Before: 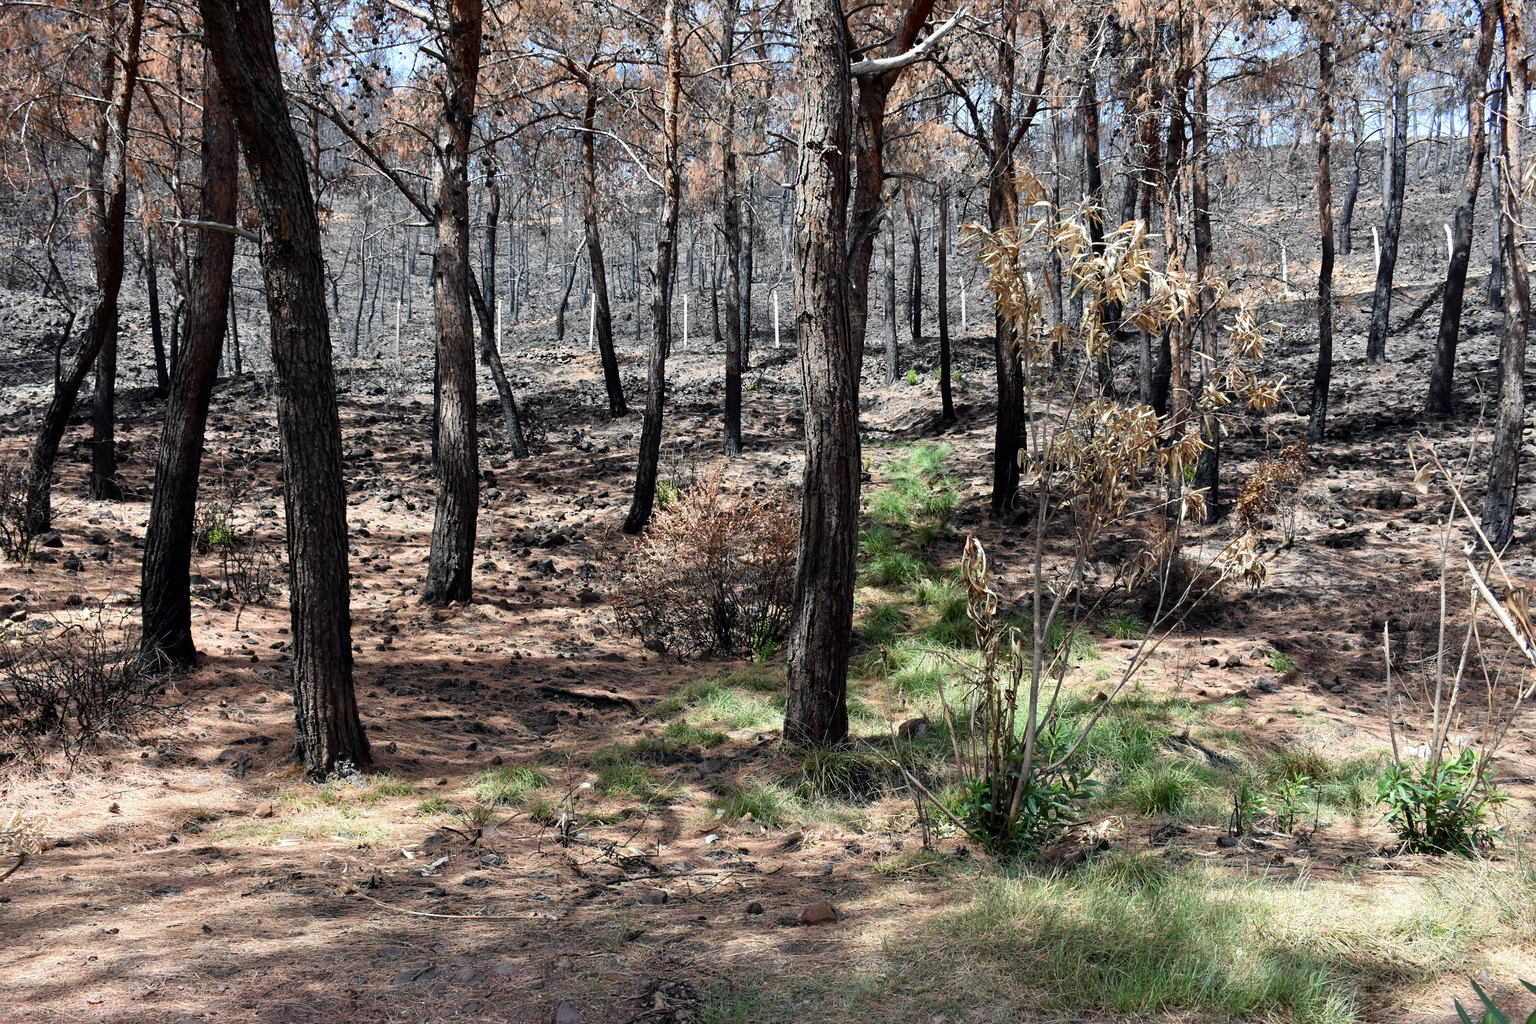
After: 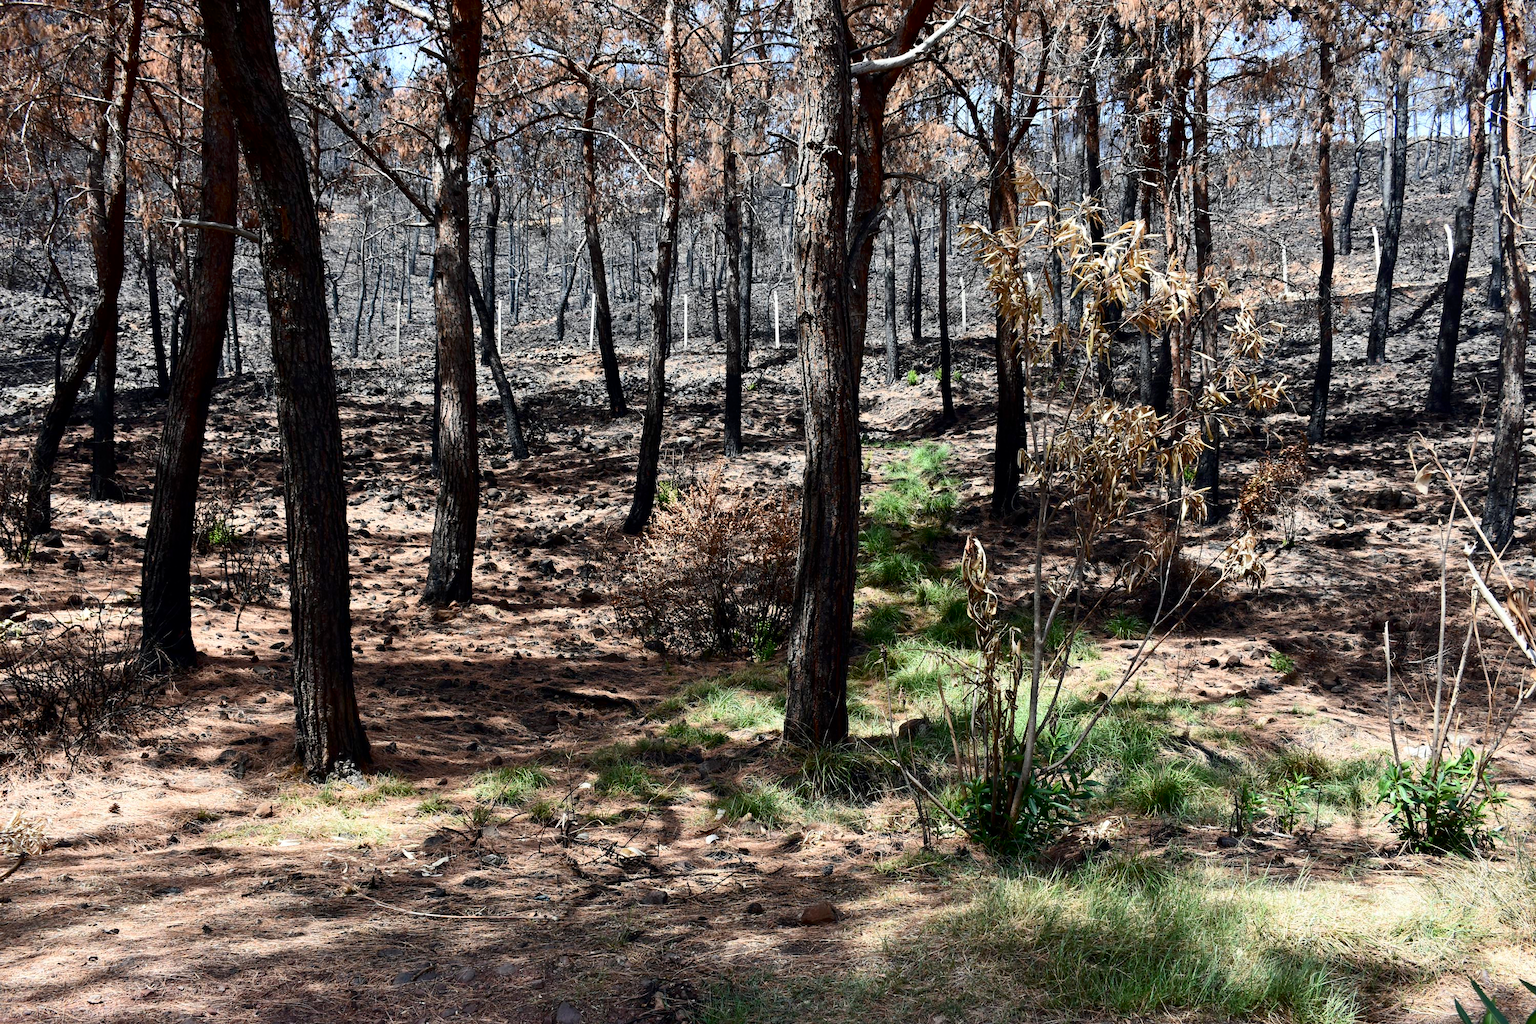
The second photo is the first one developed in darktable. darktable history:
contrast brightness saturation: contrast 0.202, brightness -0.109, saturation 0.103
